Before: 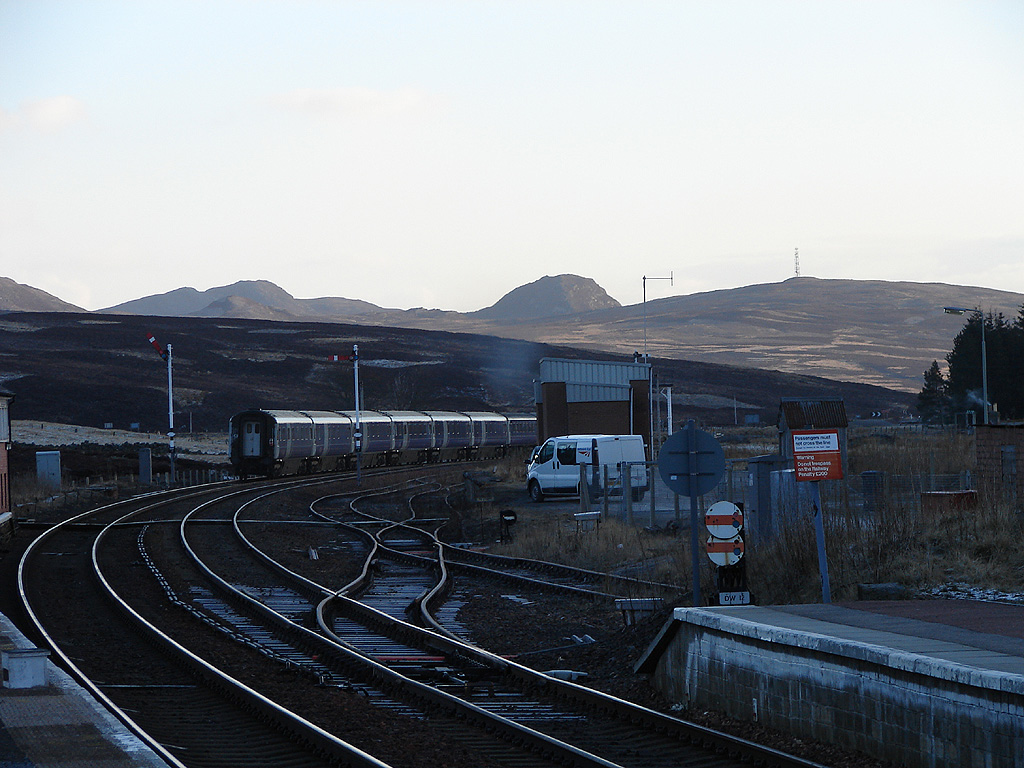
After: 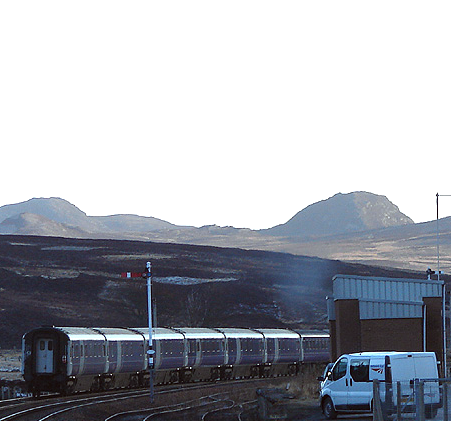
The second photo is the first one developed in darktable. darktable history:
exposure: black level correction 0, exposure 0.7 EV, compensate exposure bias true, compensate highlight preservation false
color correction: highlights a* -4.98, highlights b* -3.76, shadows a* 3.83, shadows b* 4.08
crop: left 20.248%, top 10.86%, right 35.675%, bottom 34.321%
